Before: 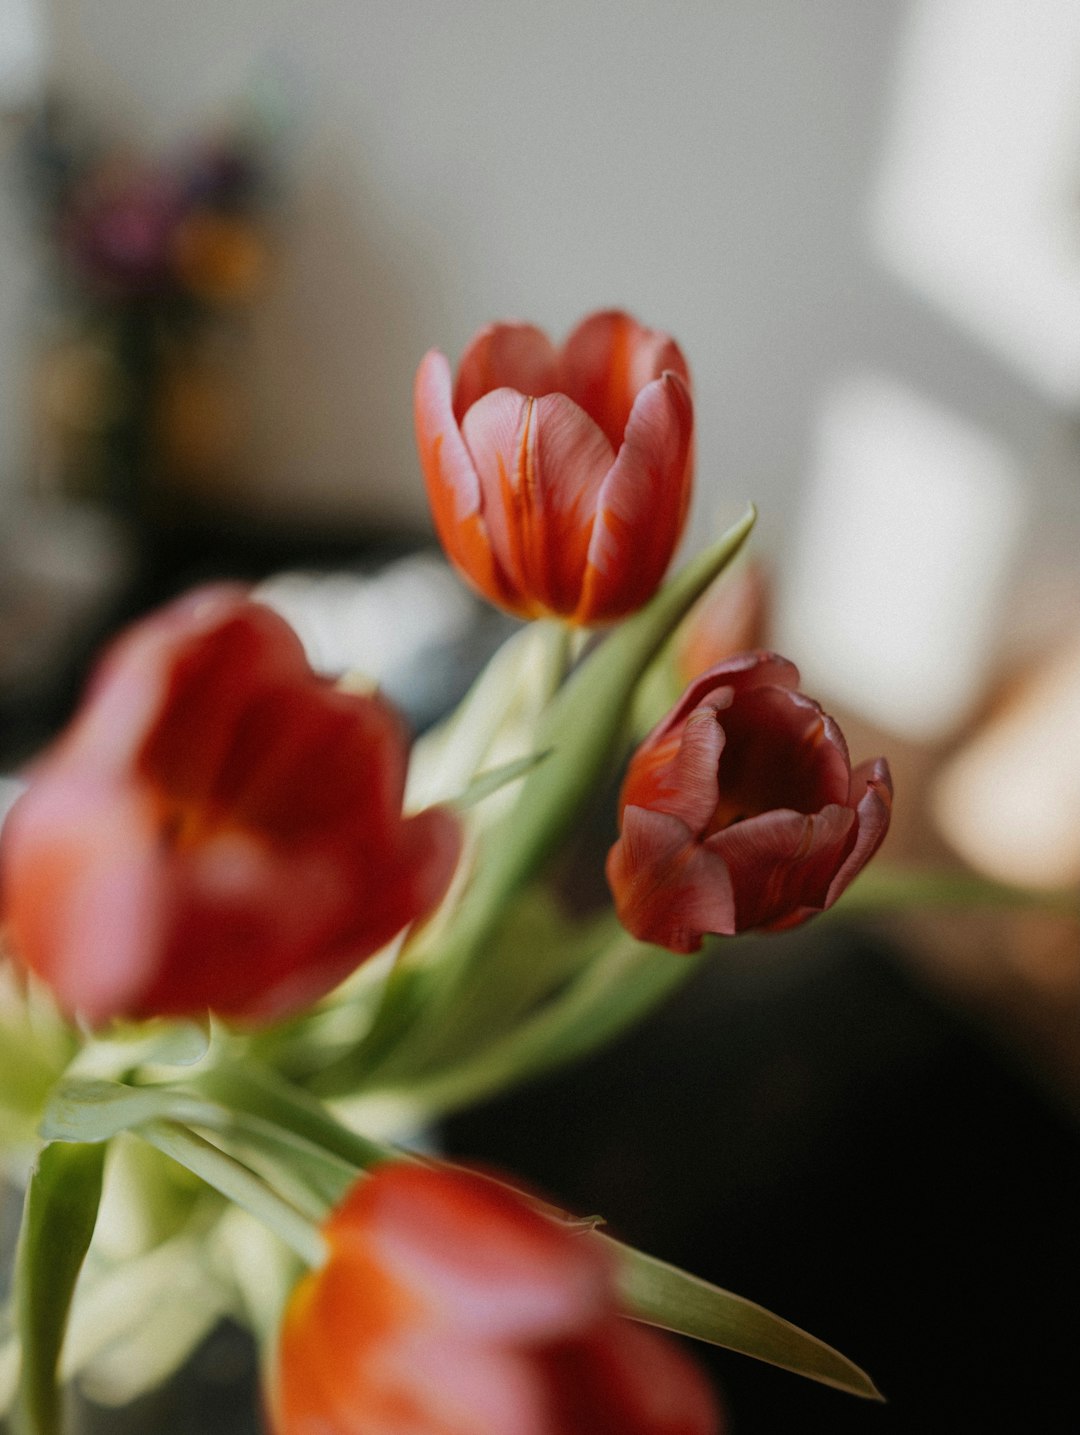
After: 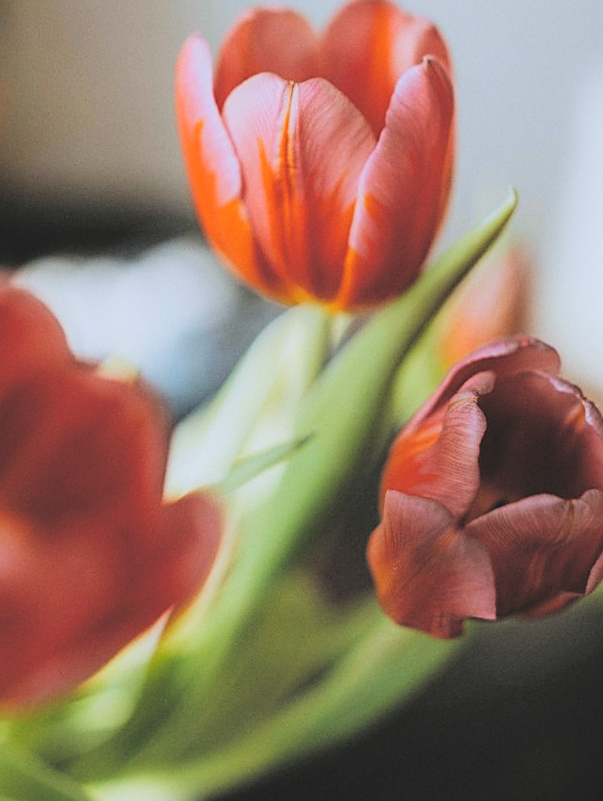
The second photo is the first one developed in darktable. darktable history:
color balance rgb: perceptual saturation grading › global saturation 20%, global vibrance 20%
crop and rotate: left 22.13%, top 22.054%, right 22.026%, bottom 22.102%
contrast brightness saturation: contrast 0.1, brightness 0.3, saturation 0.14
sharpen: on, module defaults
exposure: black level correction -0.023, exposure -0.039 EV, compensate highlight preservation false
filmic rgb: black relative exposure -5 EV, hardness 2.88, contrast 1.2, highlights saturation mix -30%
white balance: red 0.954, blue 1.079
